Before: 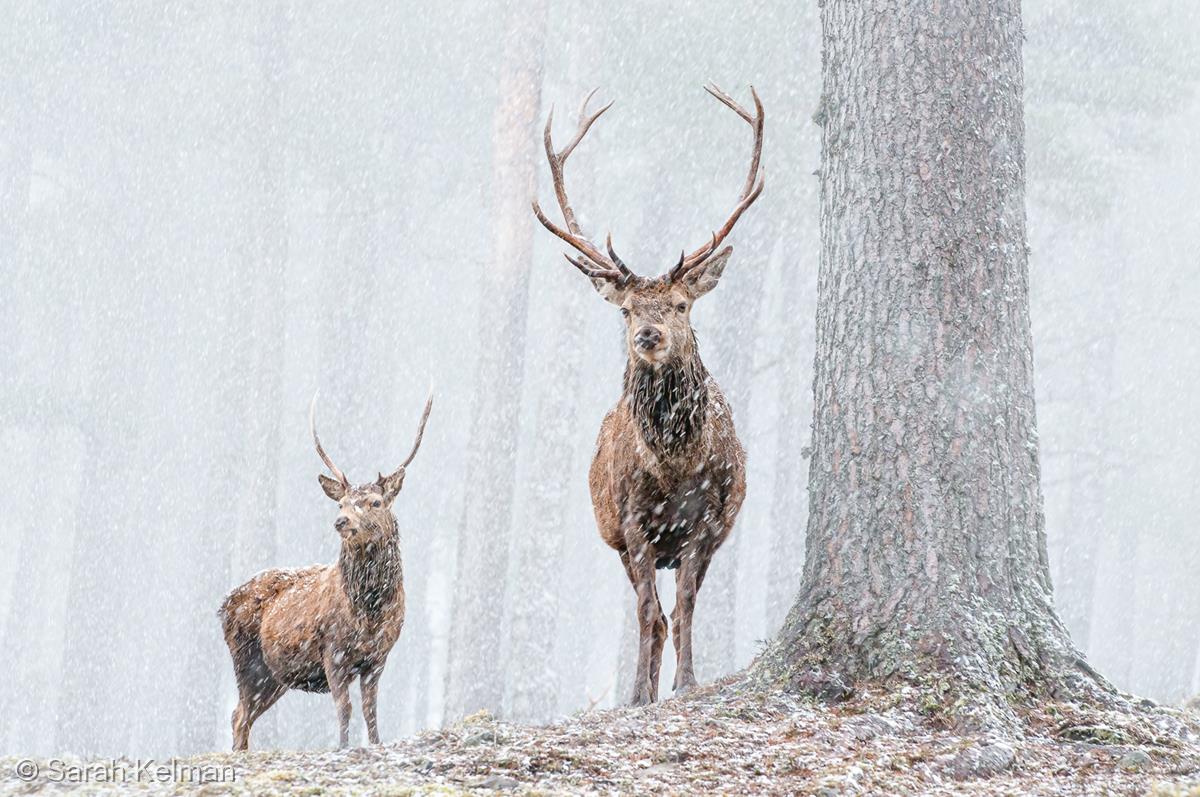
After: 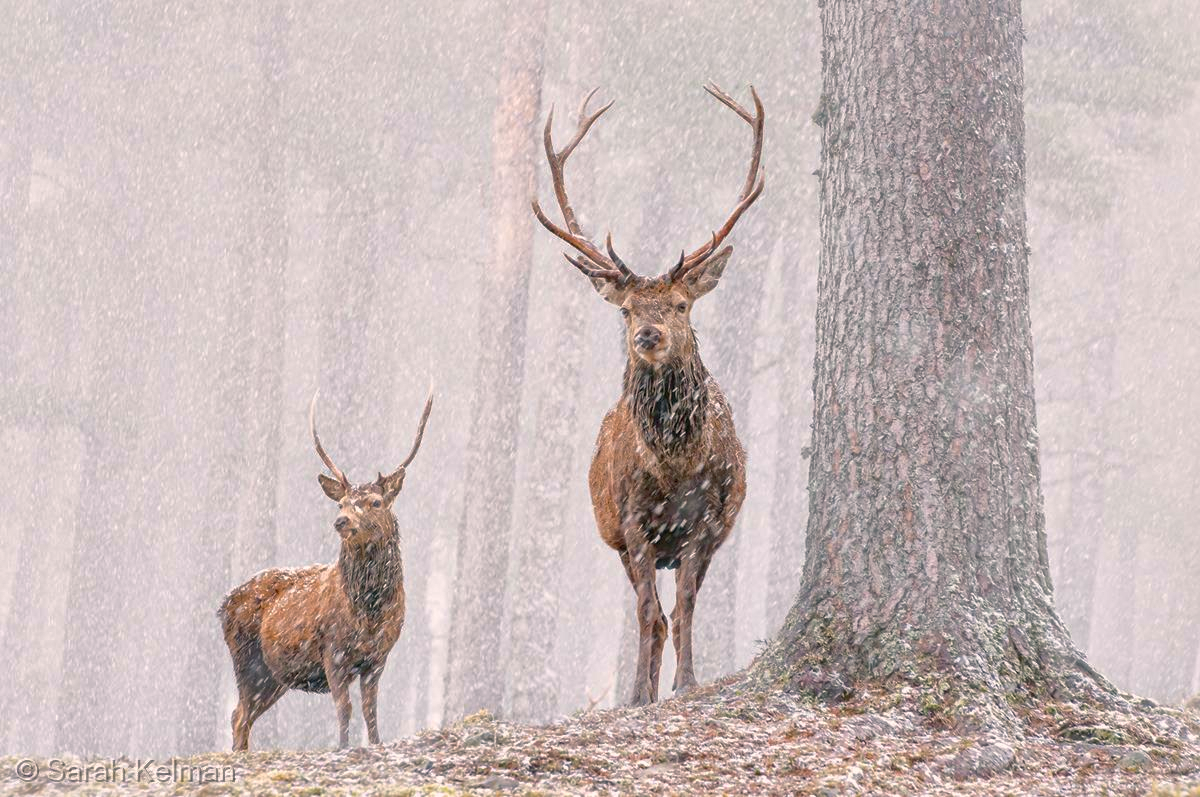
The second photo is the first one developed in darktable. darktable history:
shadows and highlights: highlights color adjustment 41.48%
color balance rgb: highlights gain › chroma 2.034%, highlights gain › hue 45.93°, perceptual saturation grading › global saturation 19.896%
